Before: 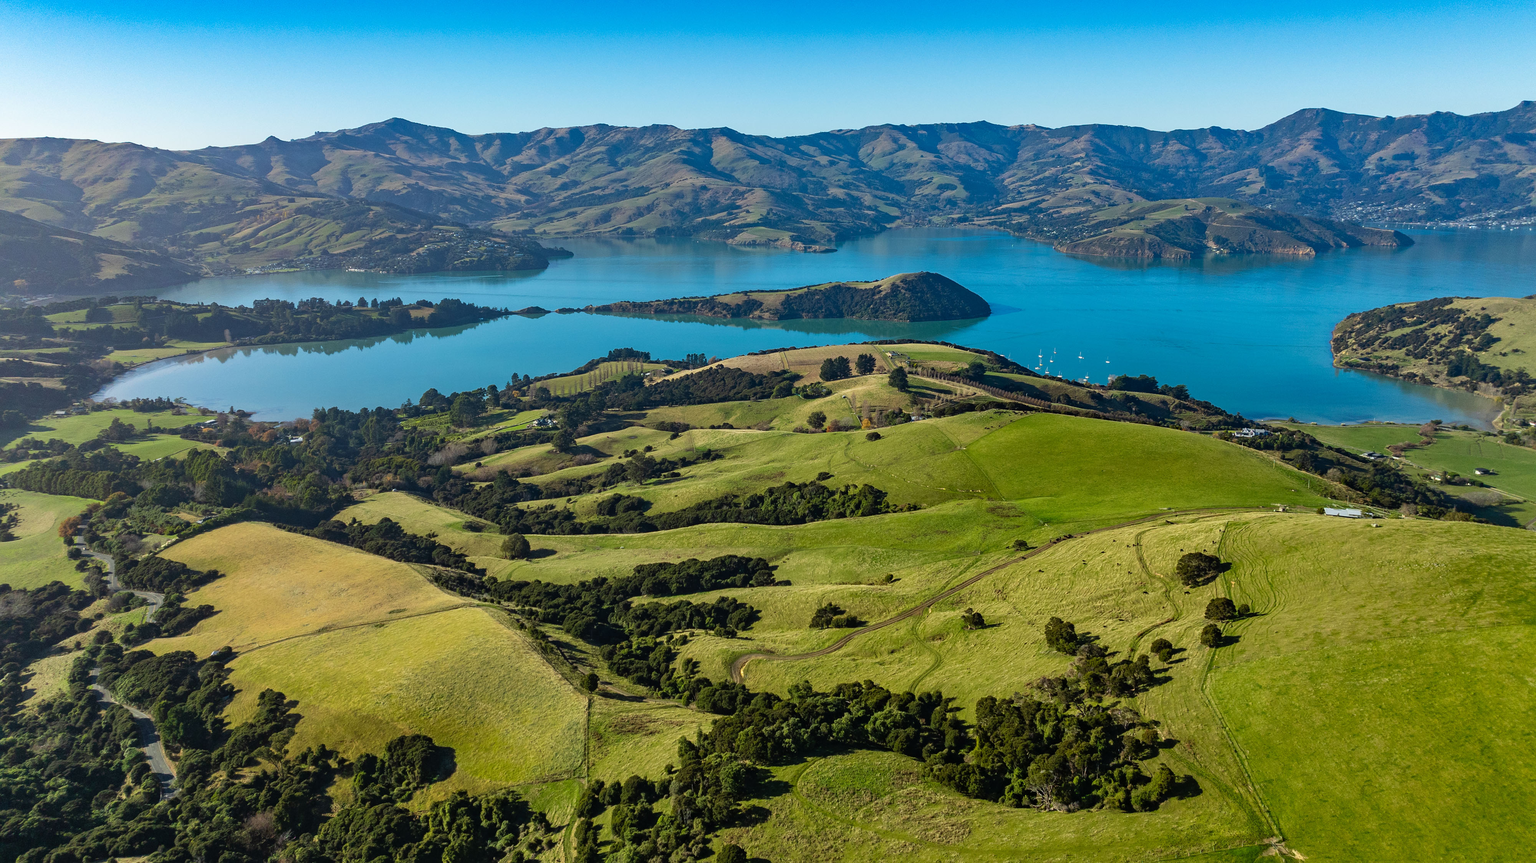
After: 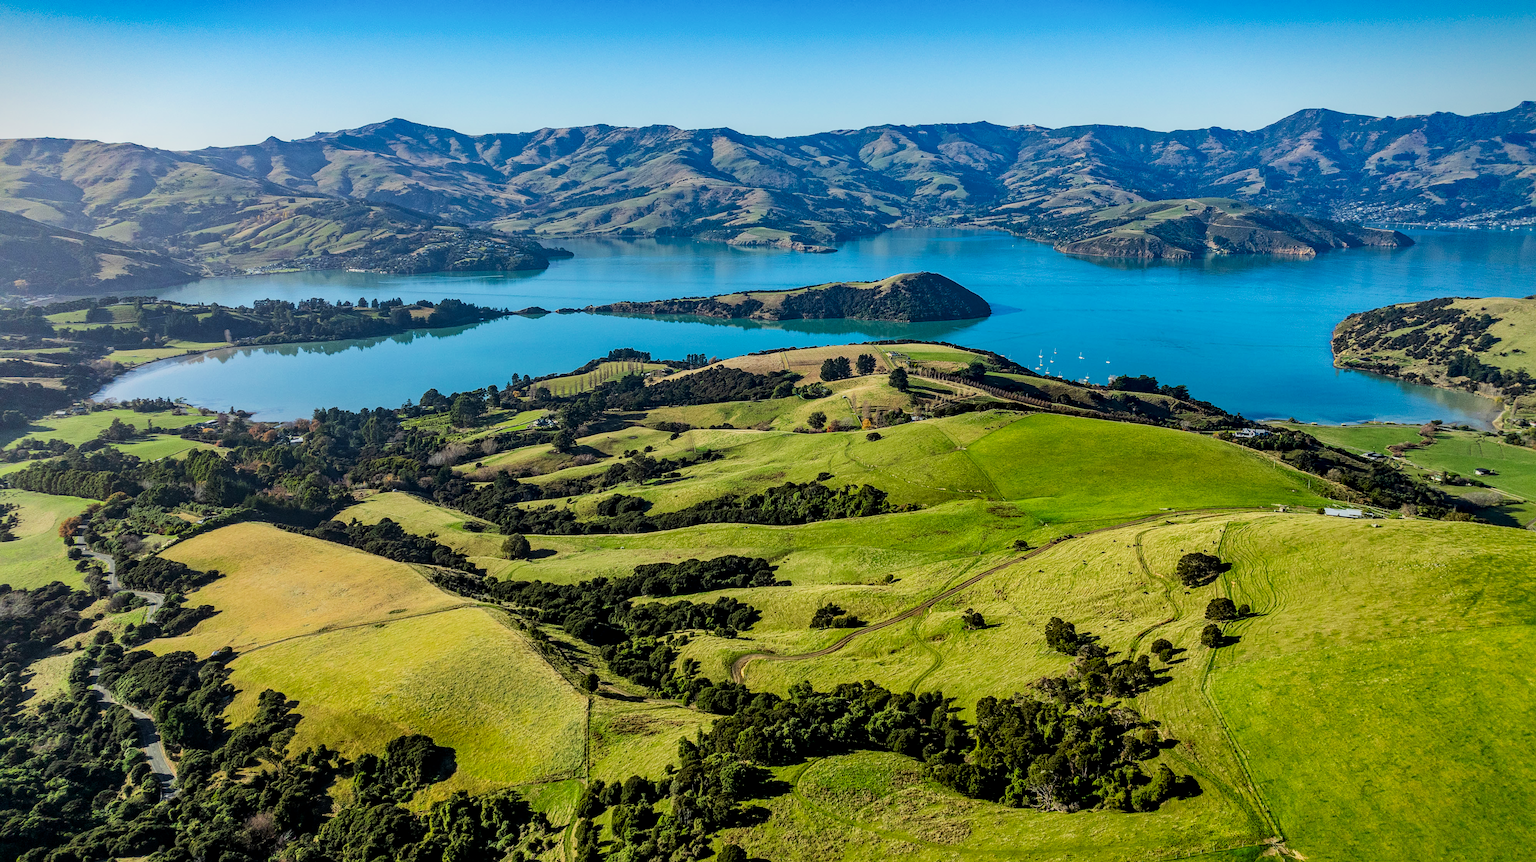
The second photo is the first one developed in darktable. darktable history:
contrast brightness saturation: contrast 0.15, brightness -0.013, saturation 0.103
sharpen: amount 0.2
exposure: black level correction 0, exposure 0.696 EV, compensate exposure bias true, compensate highlight preservation false
filmic rgb: black relative exposure -6.96 EV, white relative exposure 5.68 EV, hardness 2.87
tone curve: curves: ch0 [(0, 0) (0.405, 0.351) (1, 1)], preserve colors none
vignetting: fall-off start 99.53%, saturation 0.378, center (-0.076, 0.073), width/height ratio 1.32
local contrast: on, module defaults
